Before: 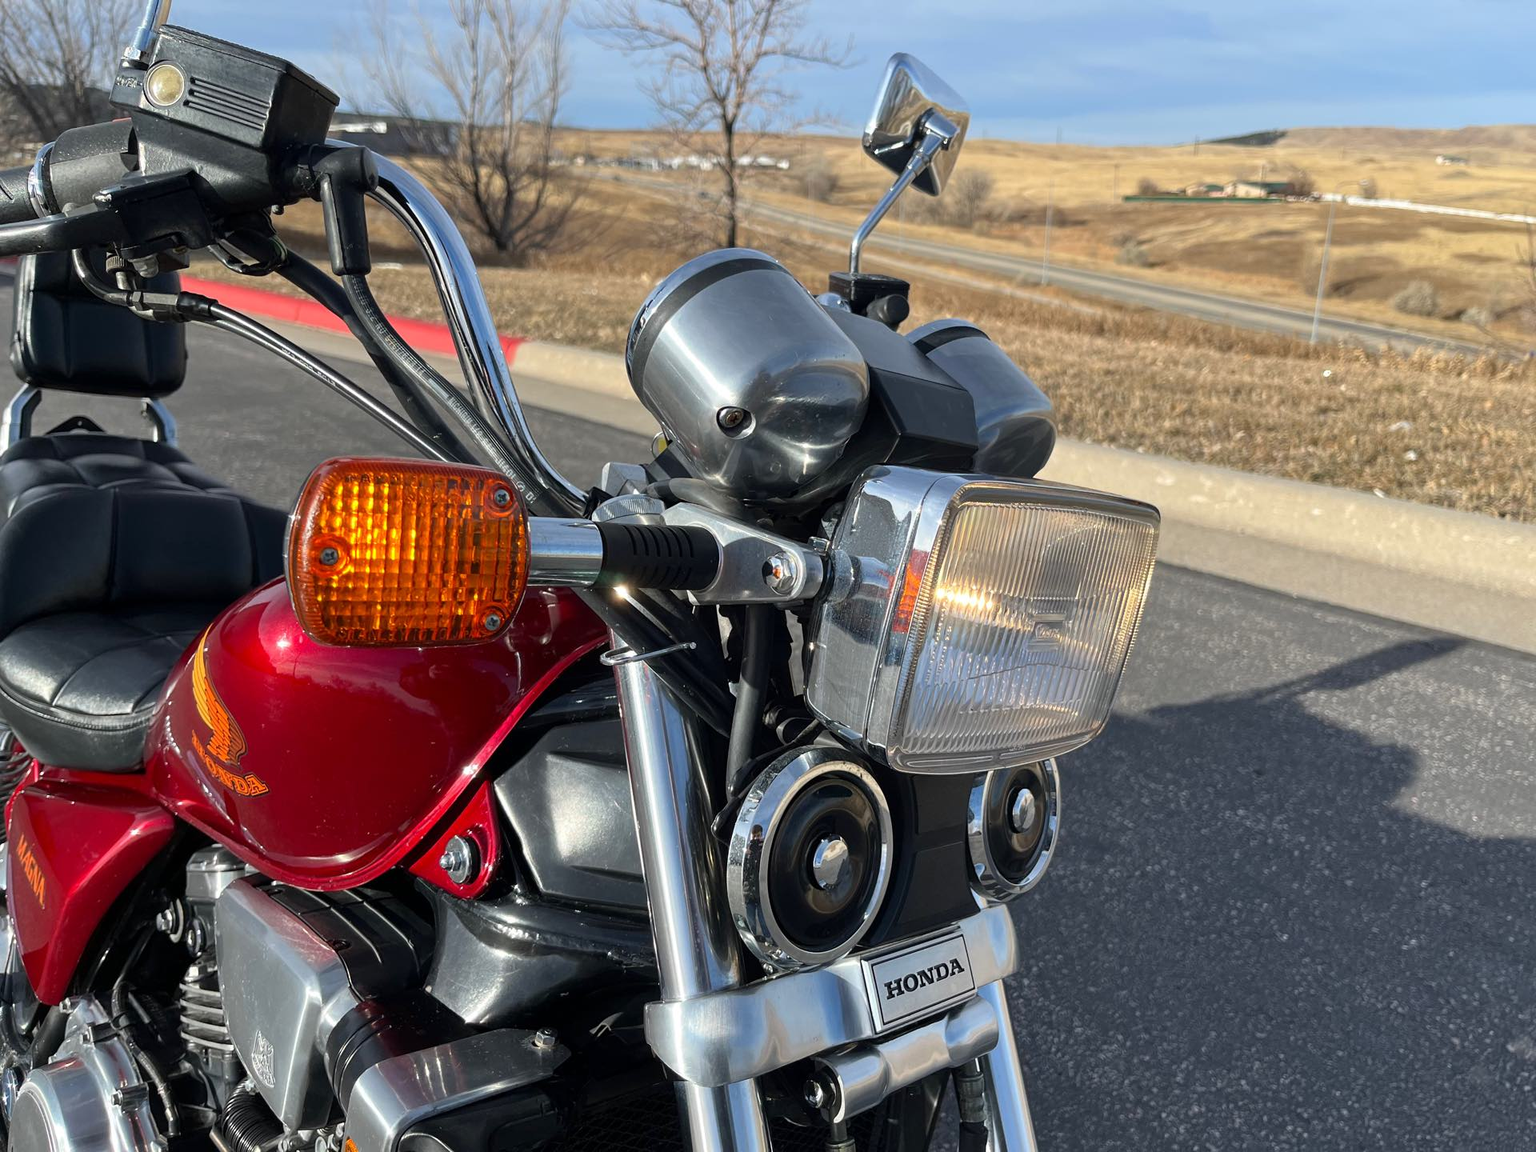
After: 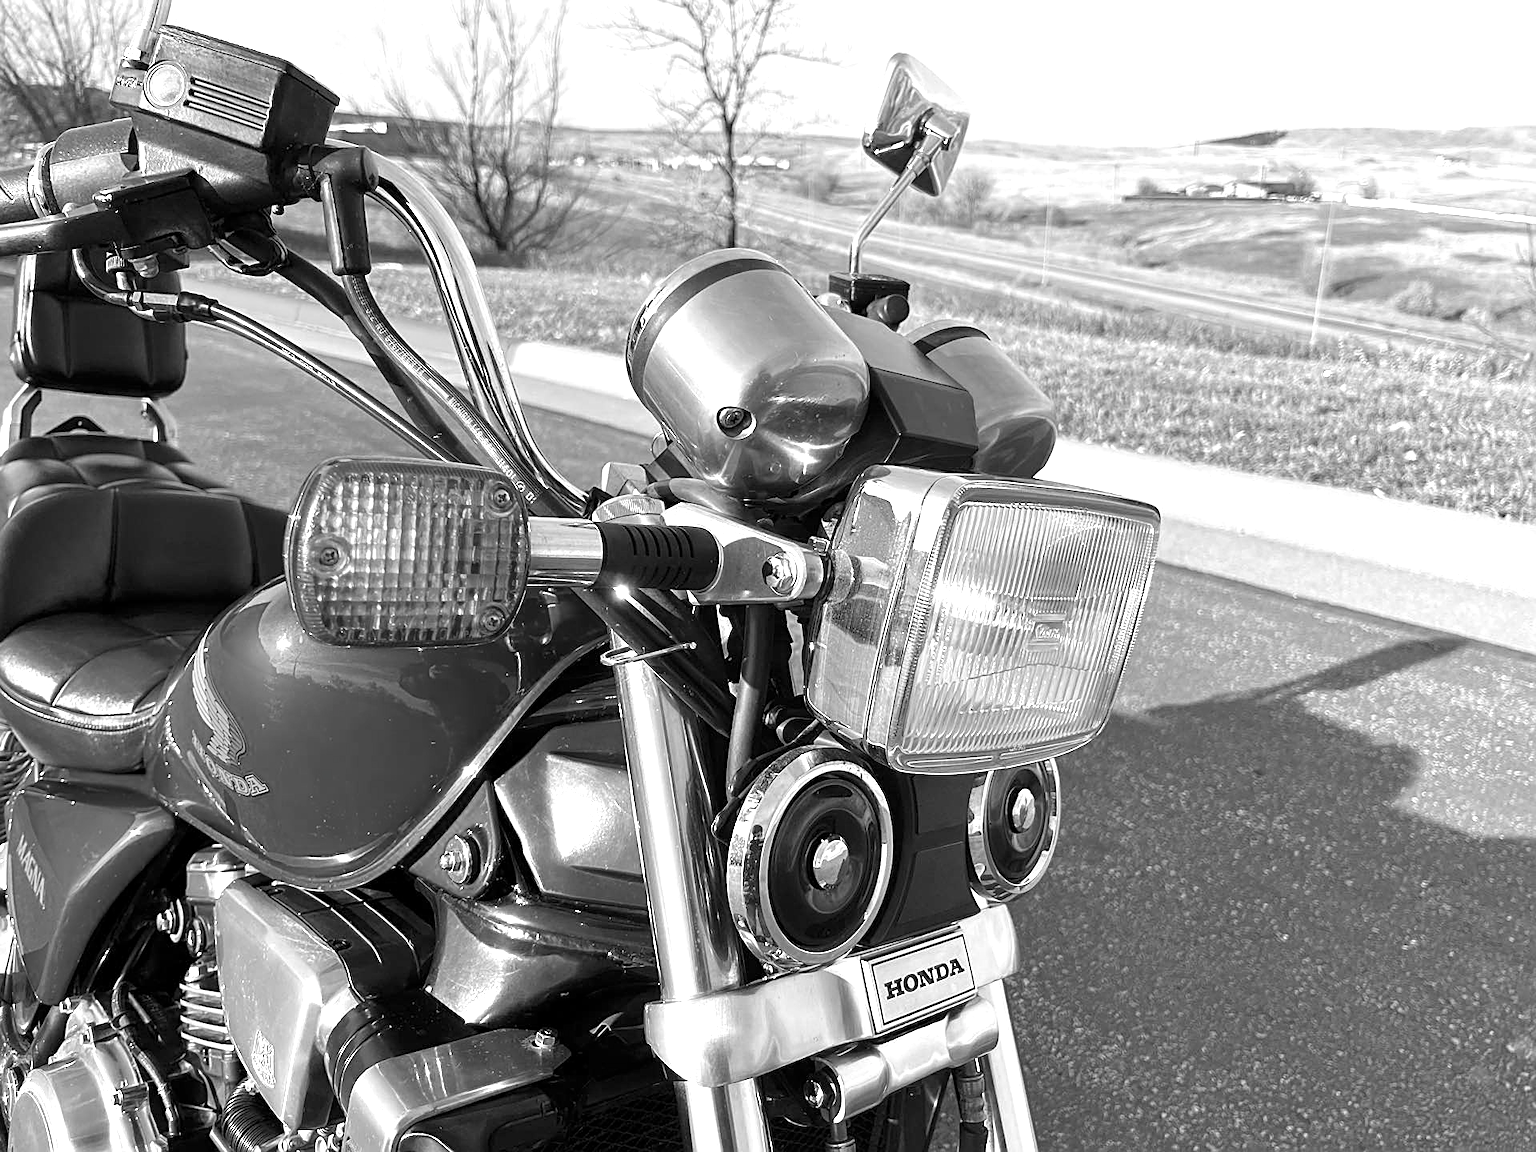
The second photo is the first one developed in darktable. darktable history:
sharpen: on, module defaults
color balance rgb: on, module defaults
color calibration: output gray [0.23, 0.37, 0.4, 0], gray › normalize channels true, illuminant same as pipeline (D50), adaptation XYZ, x 0.346, y 0.359, gamut compression 0
white balance: red 1.05, blue 1.072
exposure: black level correction 0.001, exposure 1.05 EV, compensate exposure bias true, compensate highlight preservation false
